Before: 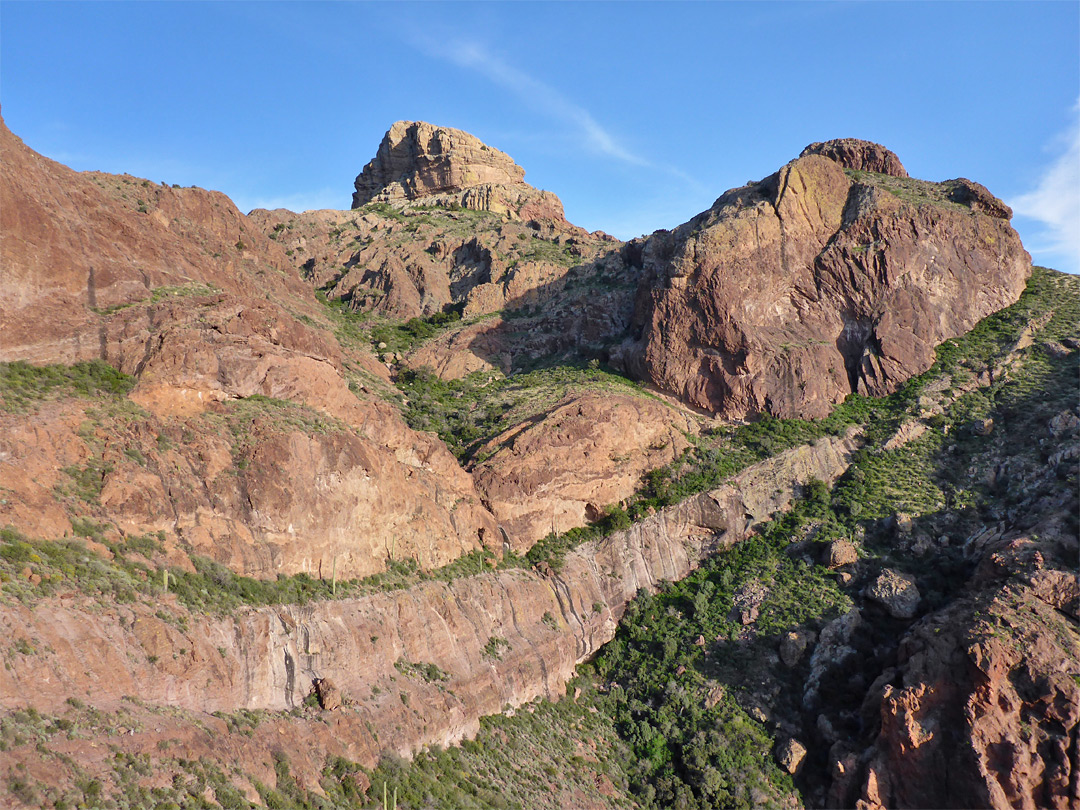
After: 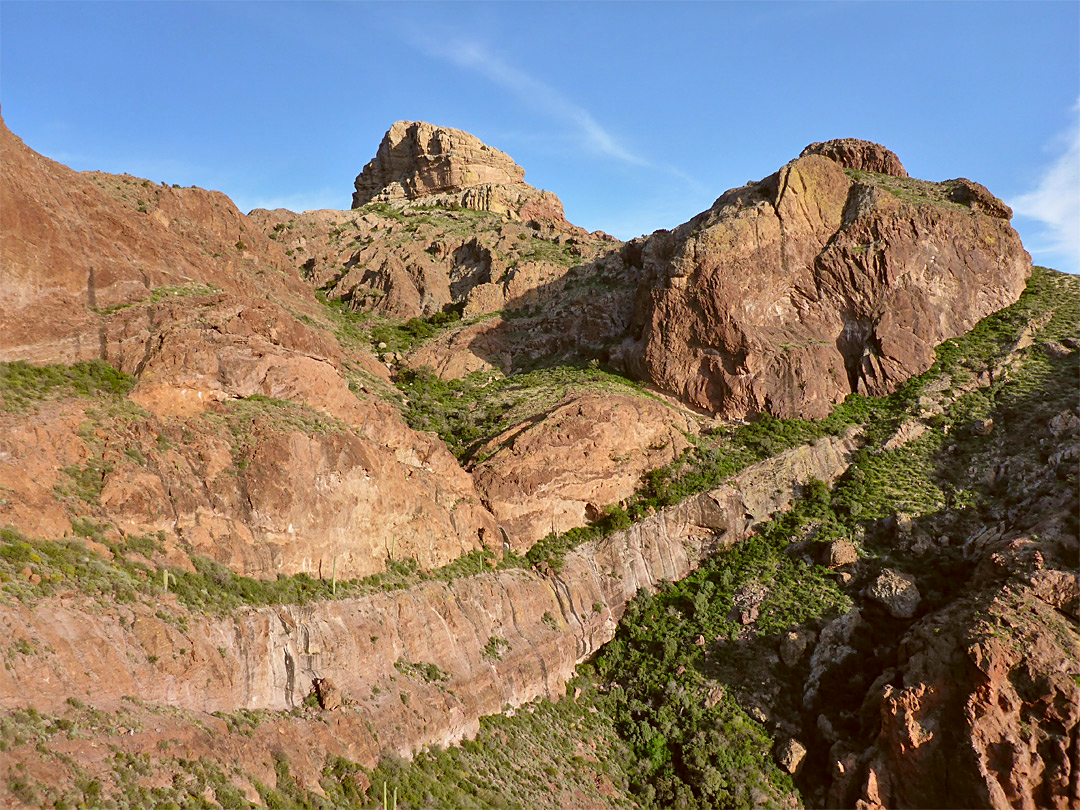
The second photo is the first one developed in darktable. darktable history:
sharpen: amount 0.217
contrast brightness saturation: contrast 0.041, saturation 0.068
color correction: highlights a* -0.498, highlights b* 0.159, shadows a* 4.35, shadows b* 20.14
